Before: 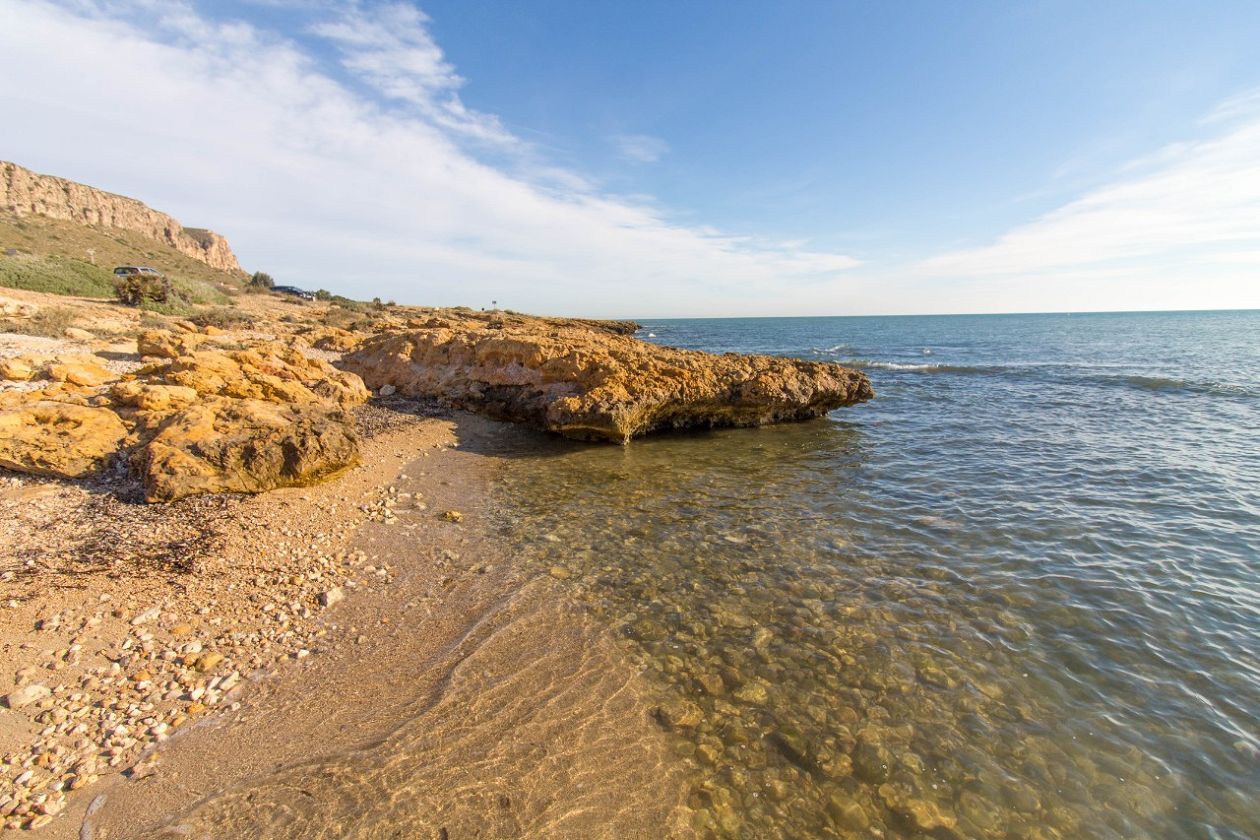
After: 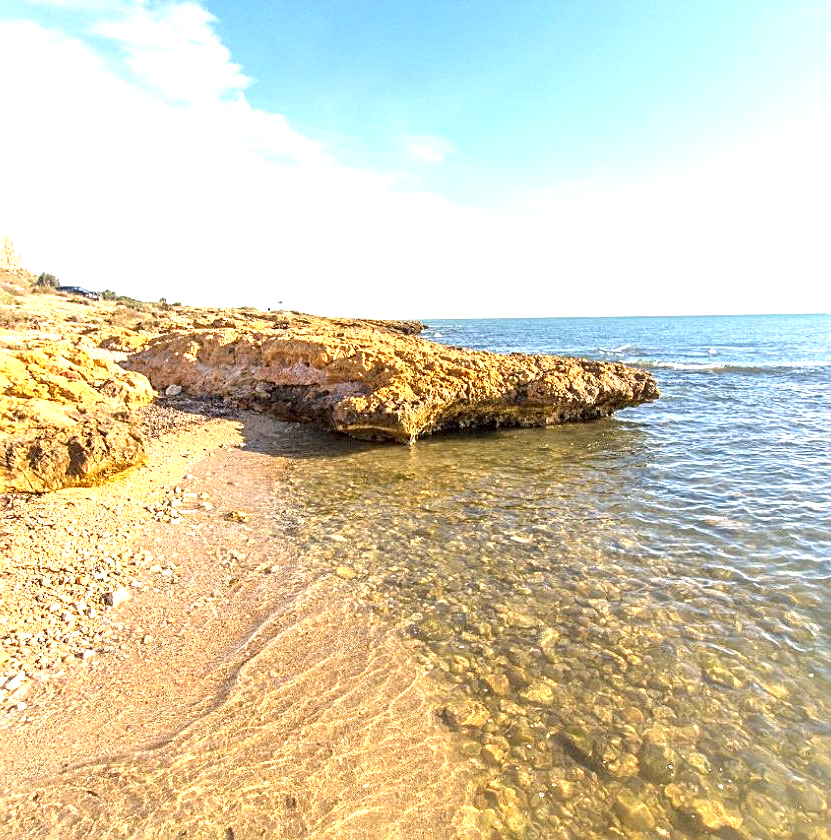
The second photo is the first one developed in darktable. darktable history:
crop: left 17.051%, right 16.917%
exposure: black level correction 0, exposure 1.378 EV, compensate exposure bias true, compensate highlight preservation false
sharpen: on, module defaults
